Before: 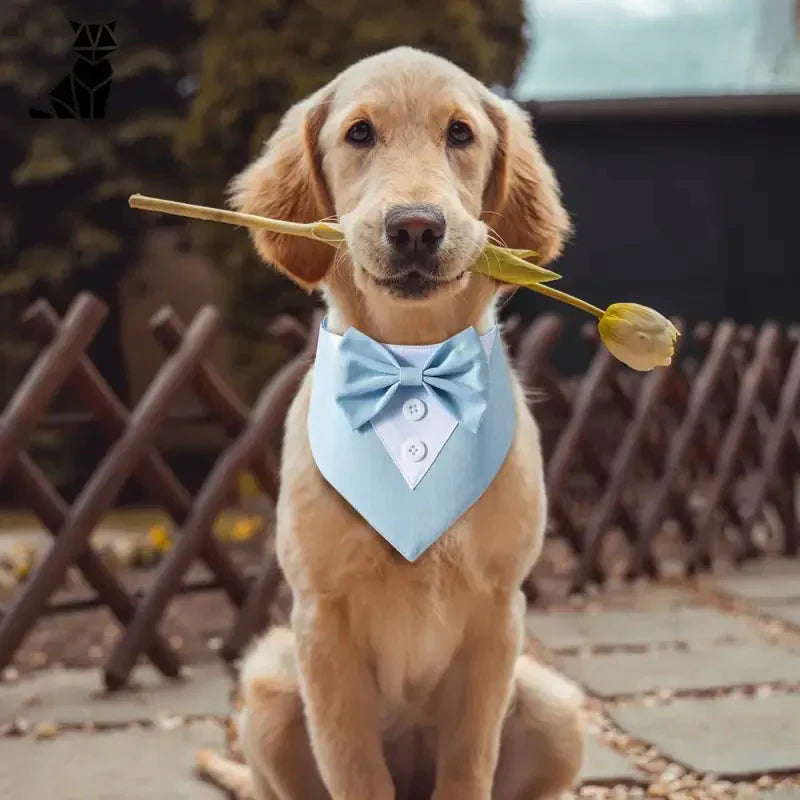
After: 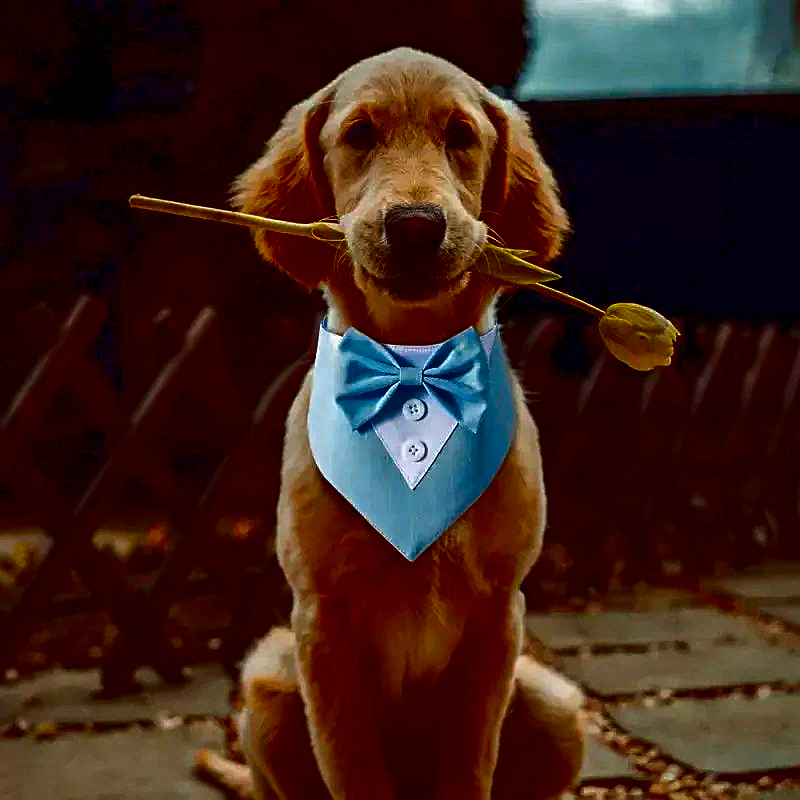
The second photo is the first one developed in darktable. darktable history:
sharpen: on, module defaults
local contrast: mode bilateral grid, contrast 25, coarseness 60, detail 151%, midtone range 0.2
contrast brightness saturation: brightness -1, saturation 1
